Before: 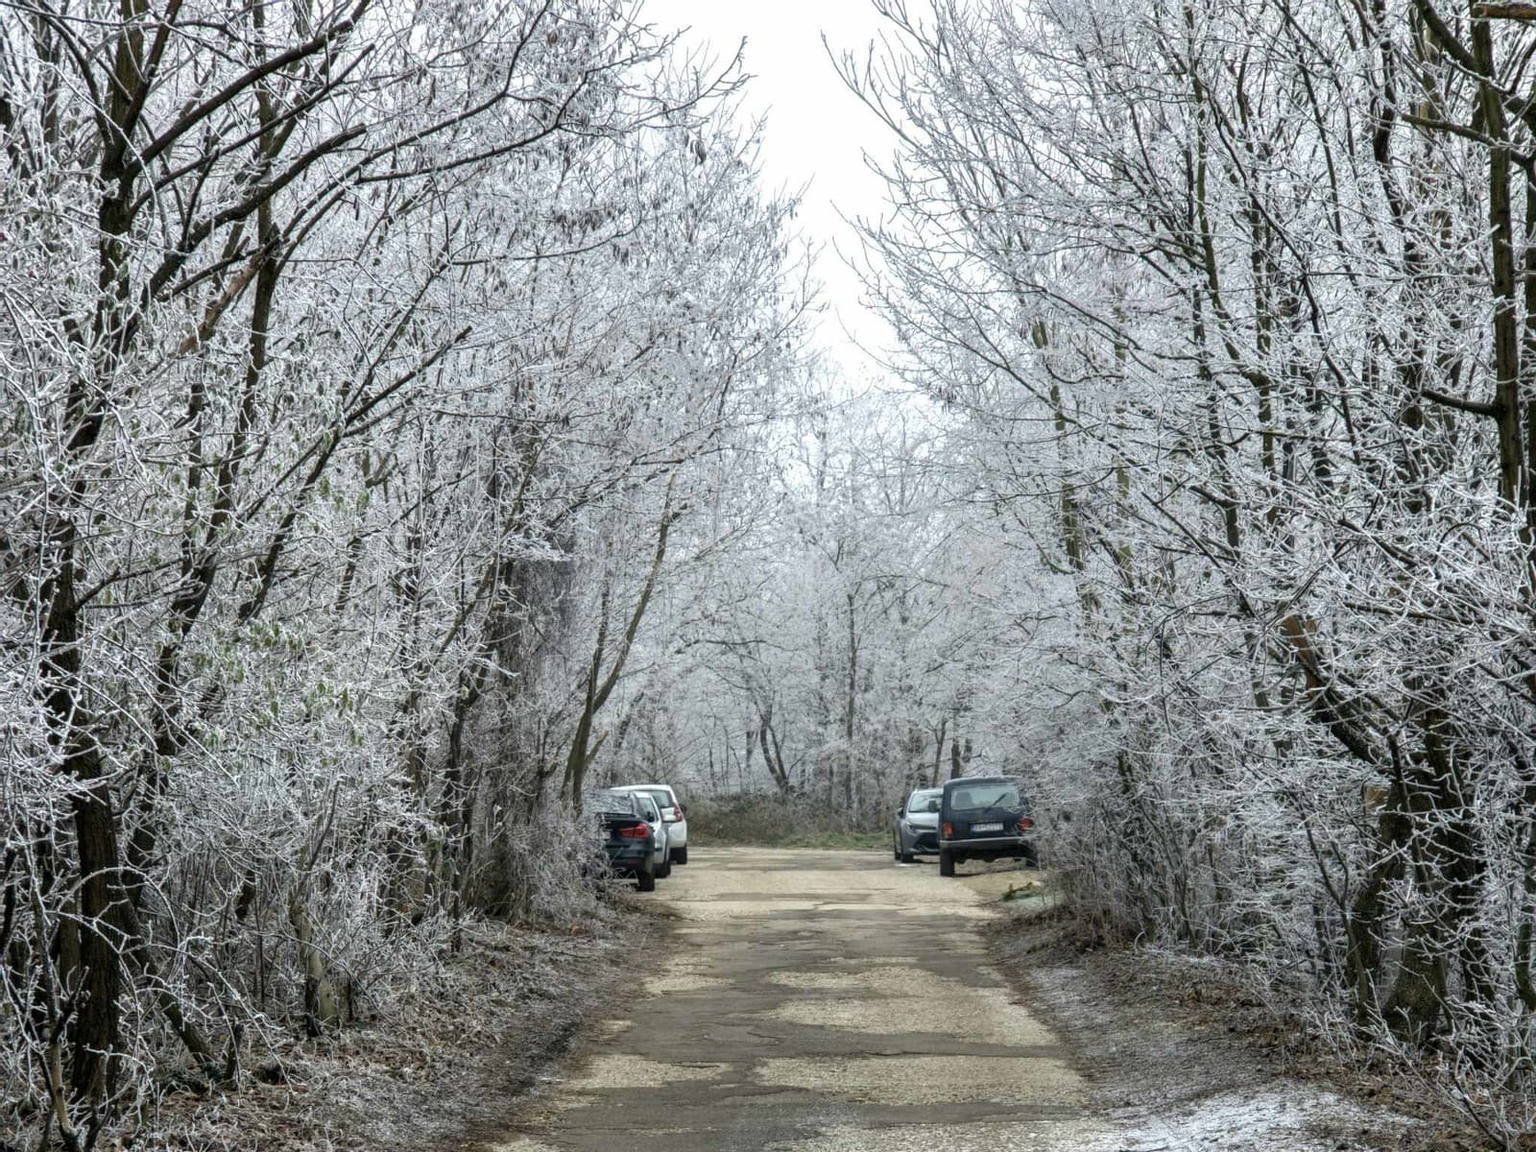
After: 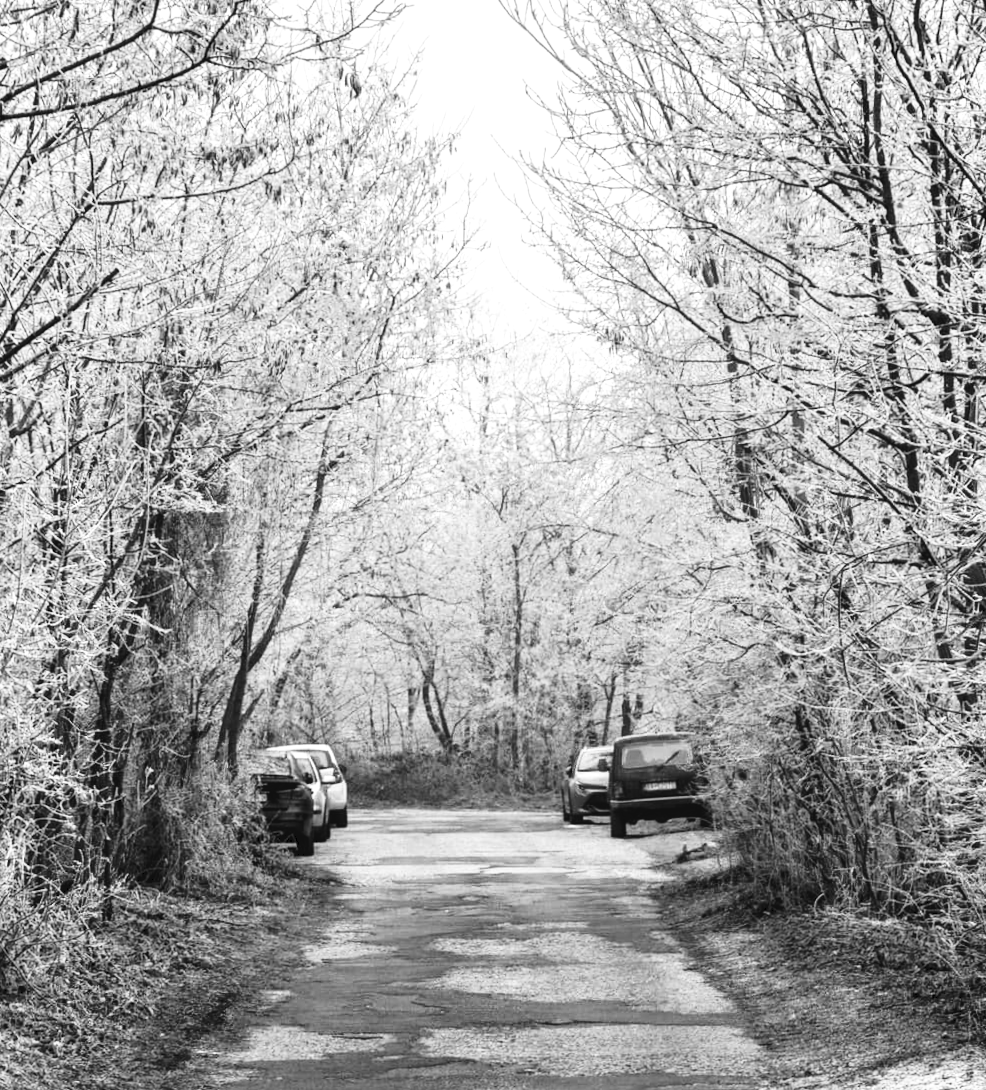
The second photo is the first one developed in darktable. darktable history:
local contrast: mode bilateral grid, contrast 15, coarseness 36, detail 105%, midtone range 0.2
crop and rotate: left 22.918%, top 5.629%, right 14.711%, bottom 2.247%
exposure: exposure 0.2 EV, compensate highlight preservation false
tone curve: curves: ch0 [(0, 0) (0.003, 0.047) (0.011, 0.047) (0.025, 0.049) (0.044, 0.051) (0.069, 0.055) (0.1, 0.066) (0.136, 0.089) (0.177, 0.12) (0.224, 0.155) (0.277, 0.205) (0.335, 0.281) (0.399, 0.37) (0.468, 0.47) (0.543, 0.574) (0.623, 0.687) (0.709, 0.801) (0.801, 0.89) (0.898, 0.963) (1, 1)], preserve colors none
monochrome: a 2.21, b -1.33, size 2.2
rotate and perspective: rotation -0.45°, automatic cropping original format, crop left 0.008, crop right 0.992, crop top 0.012, crop bottom 0.988
